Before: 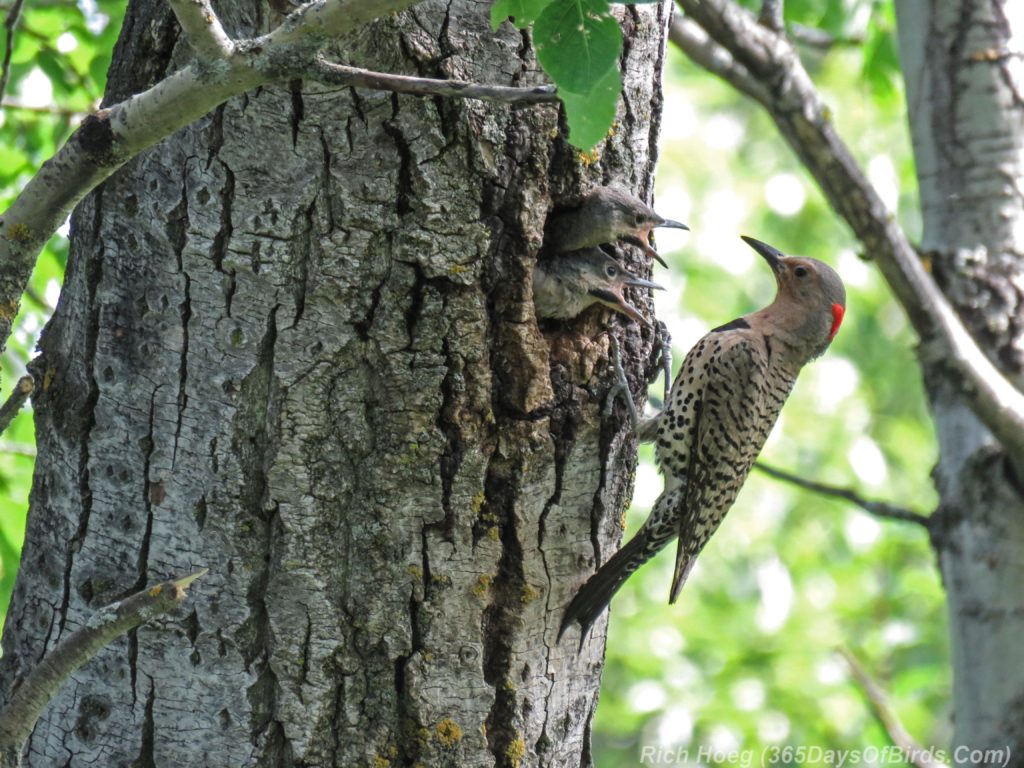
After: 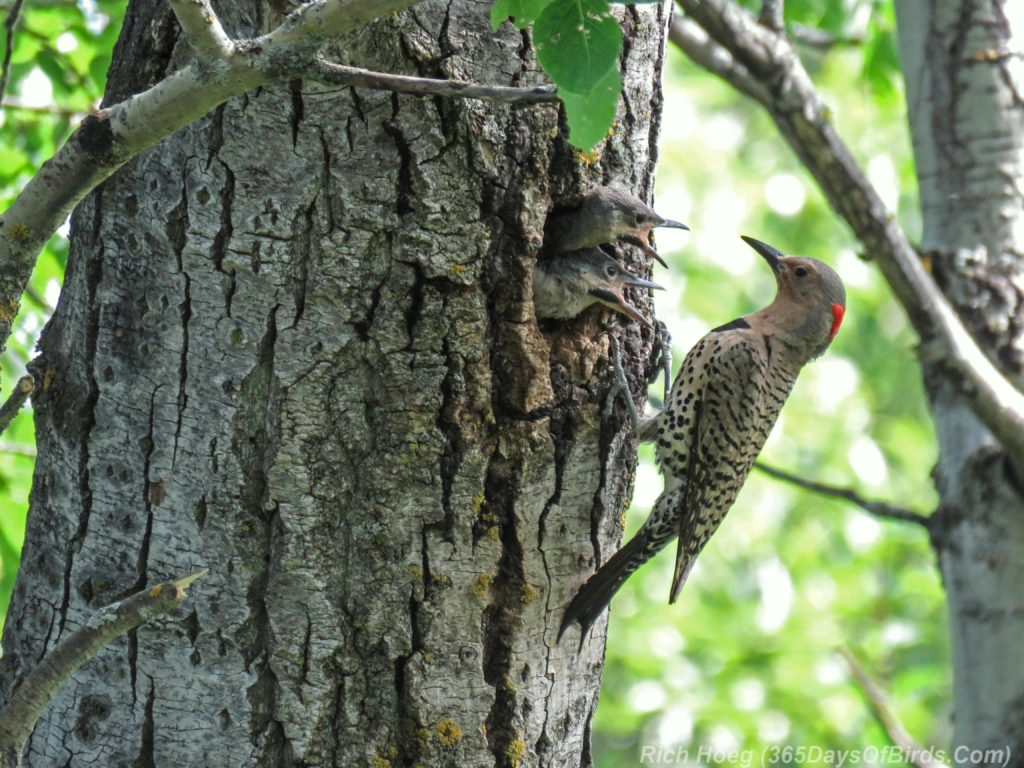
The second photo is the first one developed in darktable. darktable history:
color correction: highlights a* -2.64, highlights b* 2.35
